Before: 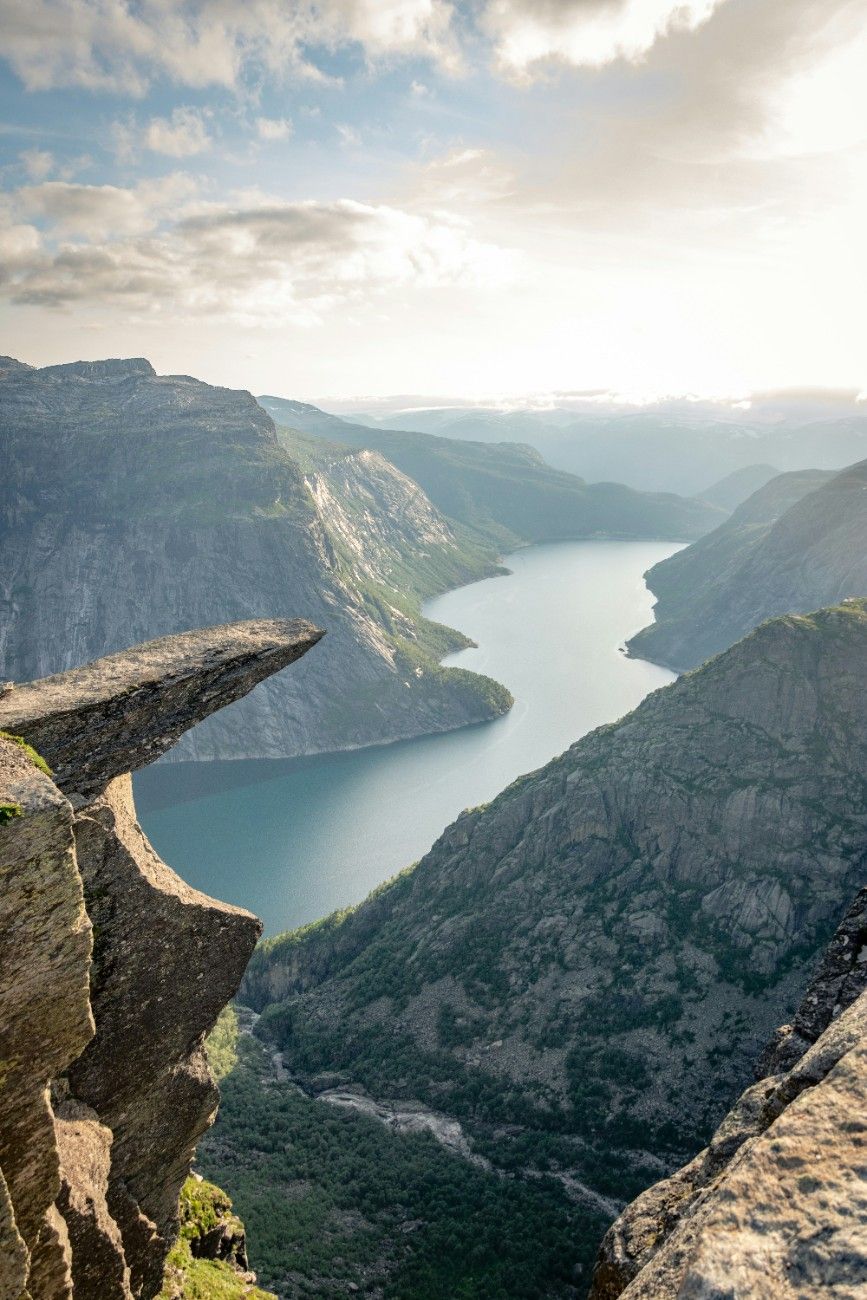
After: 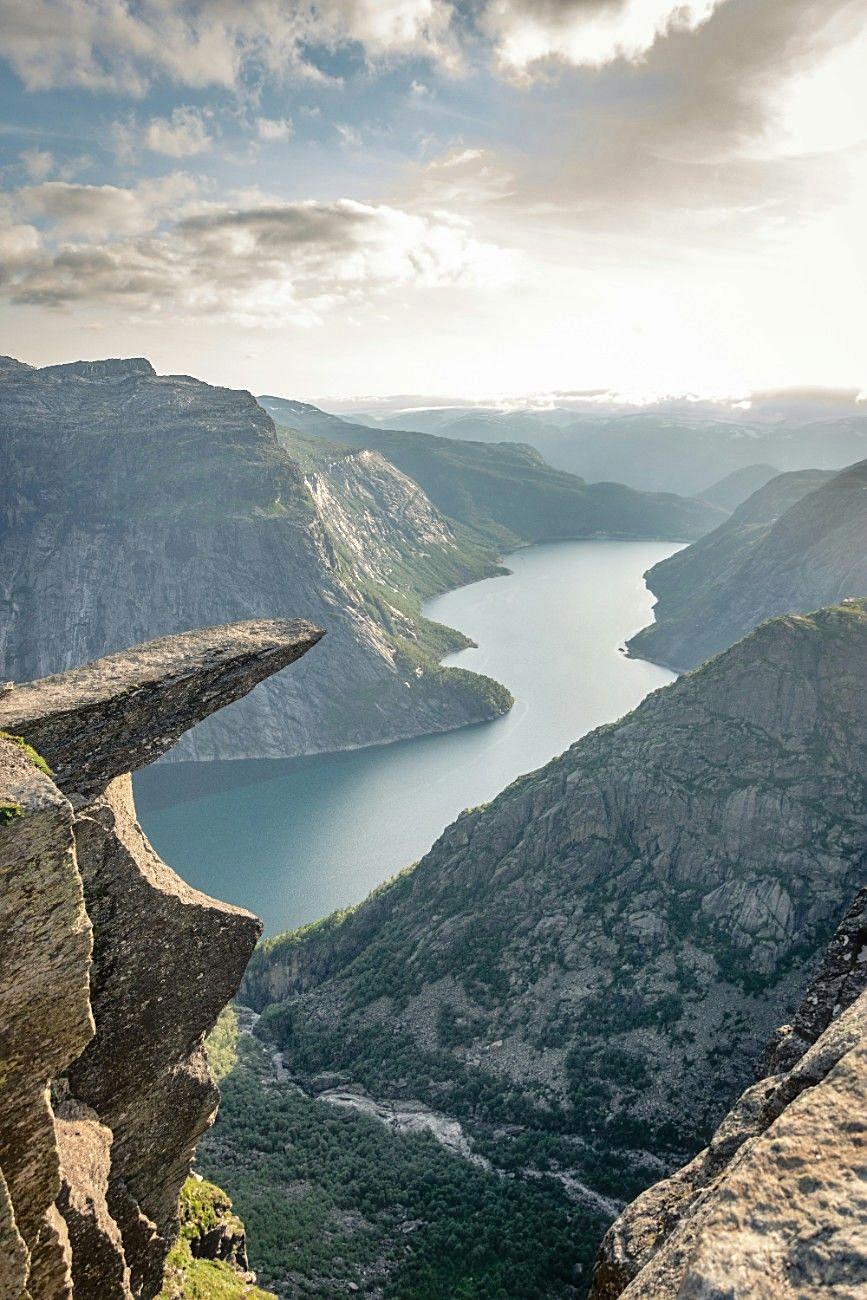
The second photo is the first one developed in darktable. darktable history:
shadows and highlights: soften with gaussian
sharpen: on, module defaults
haze removal: strength -0.05
